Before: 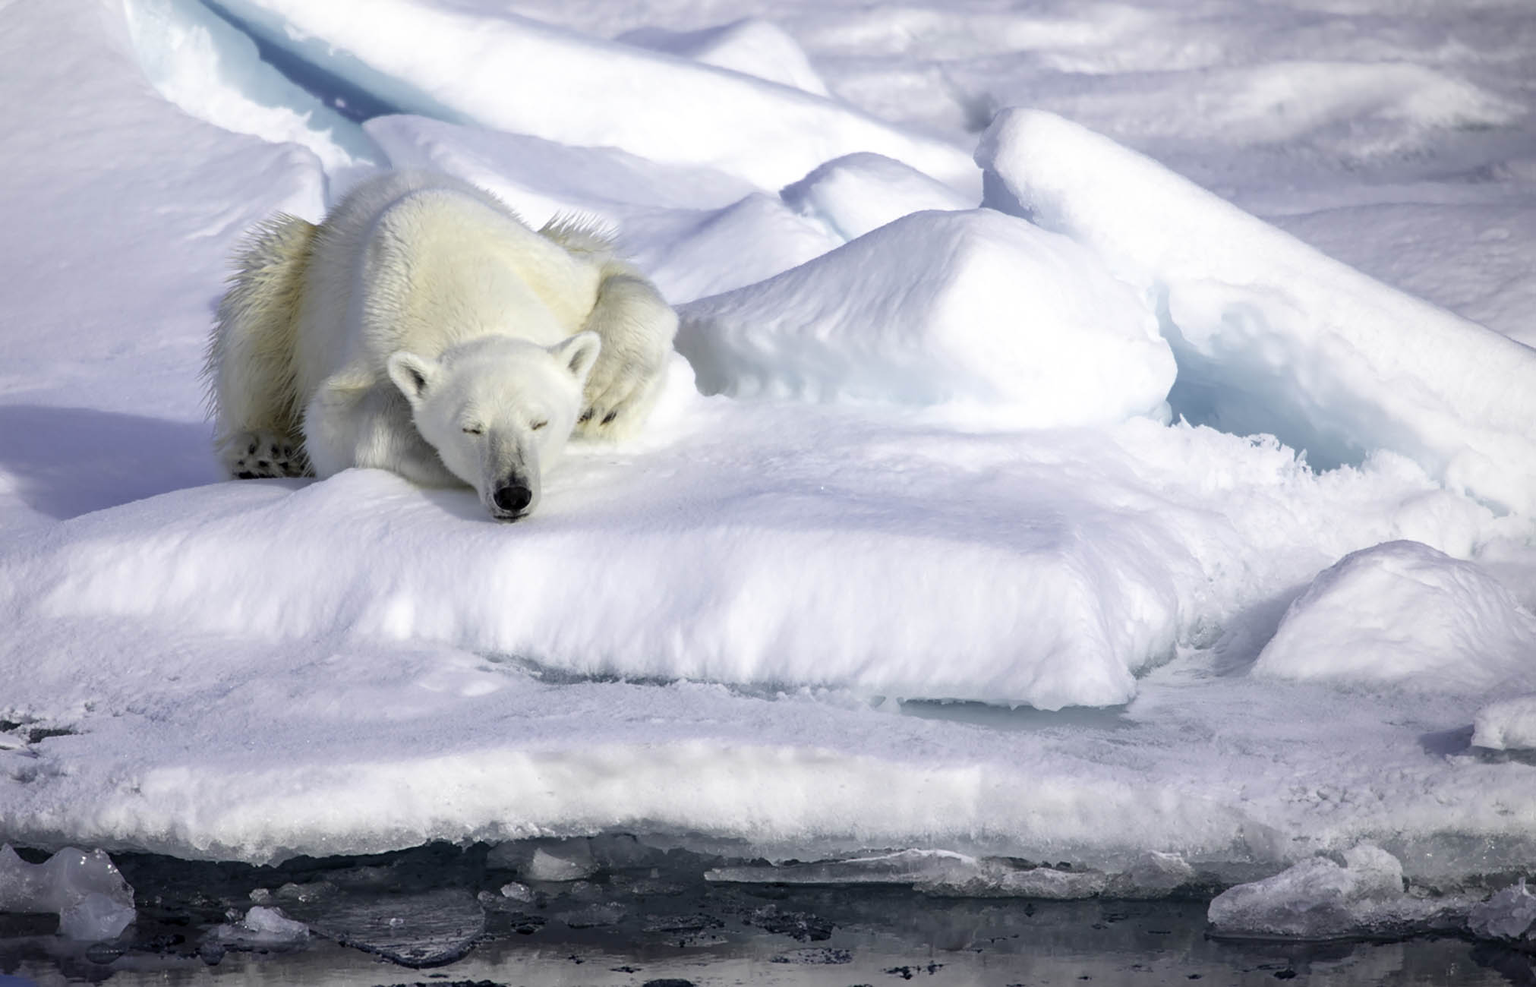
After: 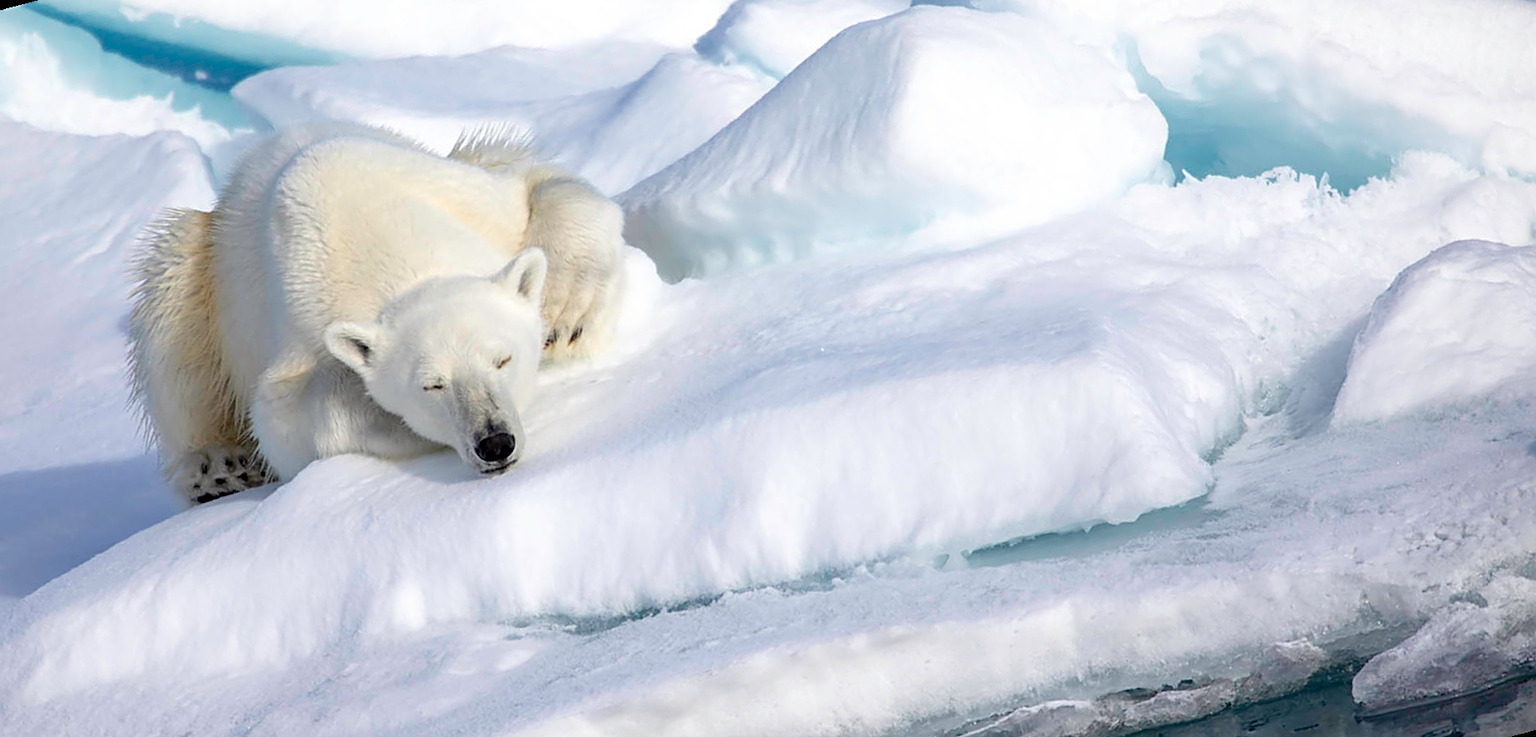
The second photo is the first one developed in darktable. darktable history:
rotate and perspective: rotation -14.8°, crop left 0.1, crop right 0.903, crop top 0.25, crop bottom 0.748
sharpen: on, module defaults
